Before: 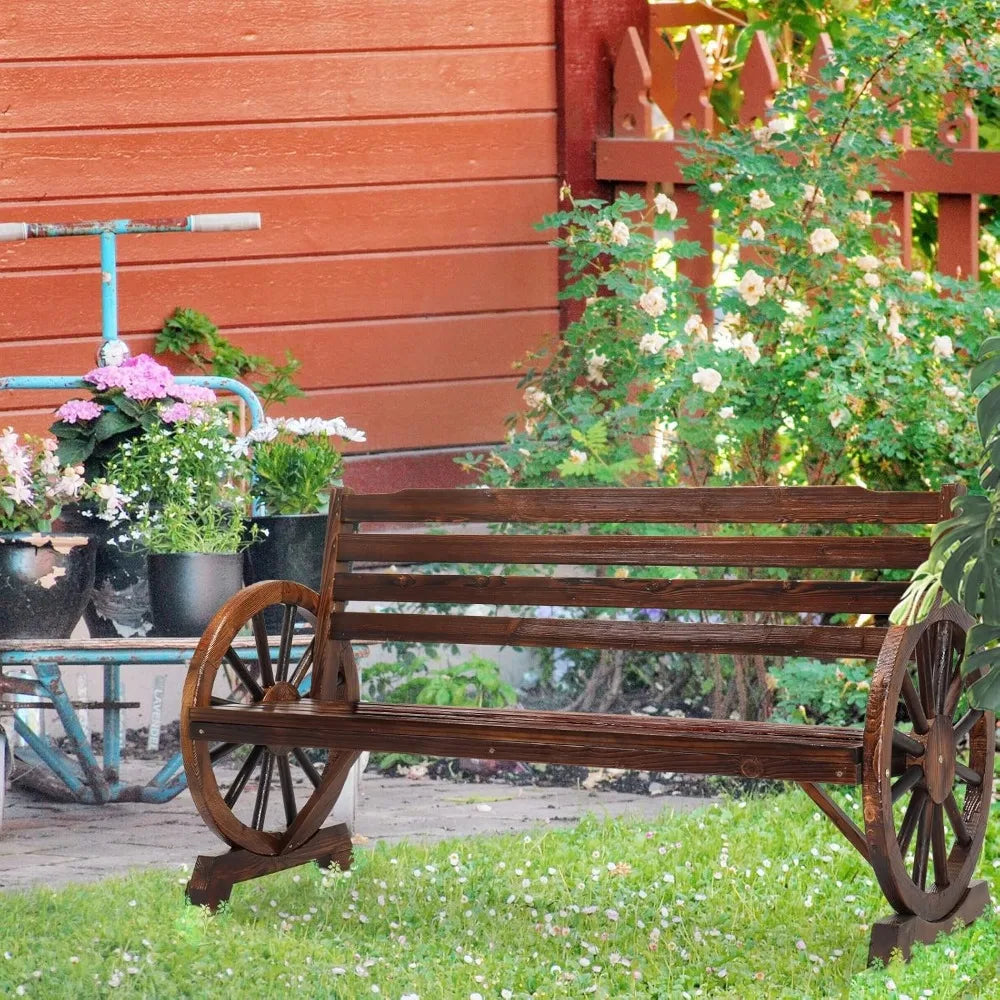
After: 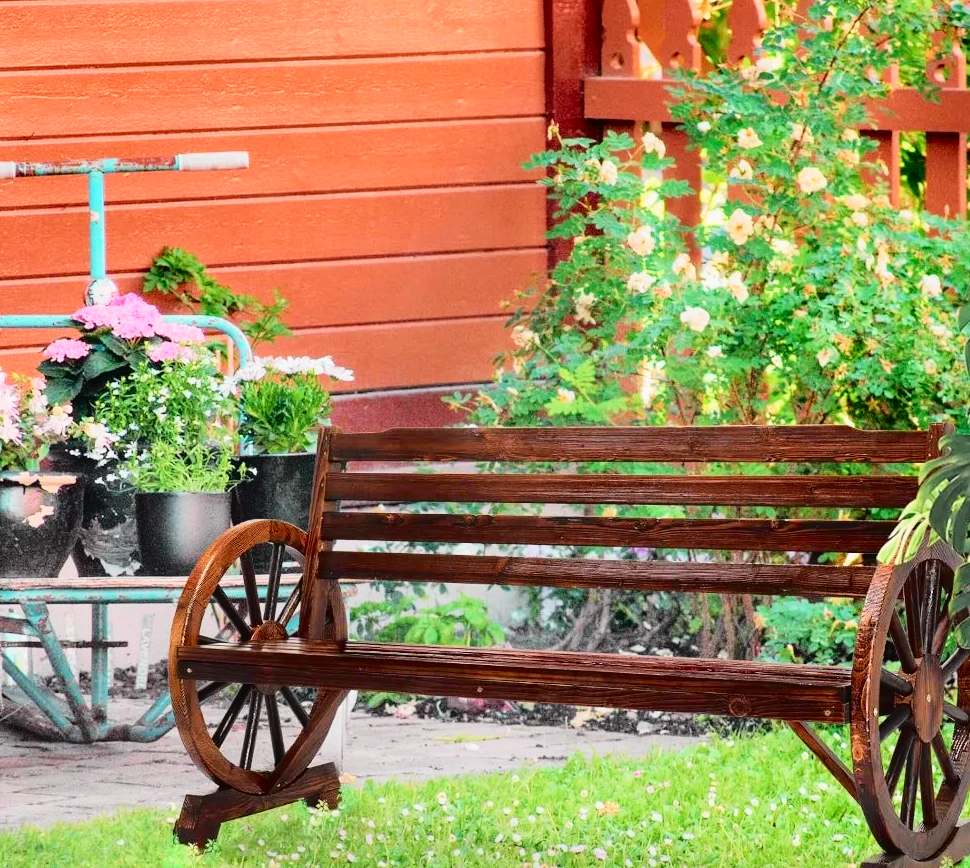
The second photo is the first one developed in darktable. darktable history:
crop: left 1.253%, top 6.107%, right 1.69%, bottom 7.061%
tone curve: curves: ch0 [(0, 0.014) (0.17, 0.099) (0.392, 0.438) (0.725, 0.828) (0.872, 0.918) (1, 0.981)]; ch1 [(0, 0) (0.402, 0.36) (0.489, 0.491) (0.5, 0.503) (0.515, 0.52) (0.545, 0.574) (0.615, 0.662) (0.701, 0.725) (1, 1)]; ch2 [(0, 0) (0.42, 0.458) (0.485, 0.499) (0.503, 0.503) (0.531, 0.542) (0.561, 0.594) (0.644, 0.694) (0.717, 0.753) (1, 0.991)], color space Lab, independent channels, preserve colors none
